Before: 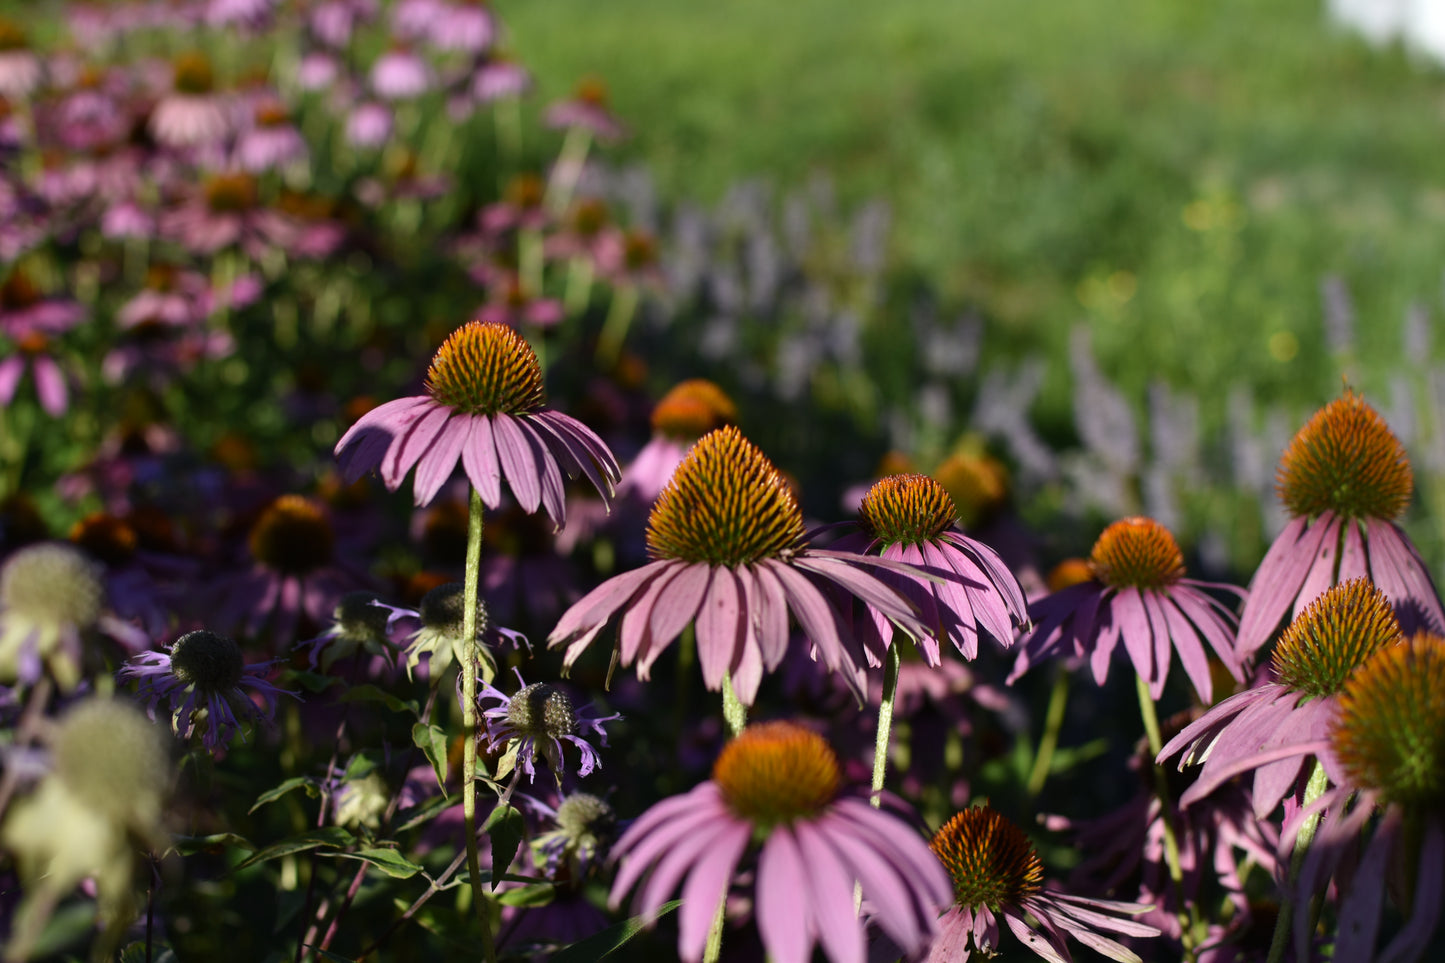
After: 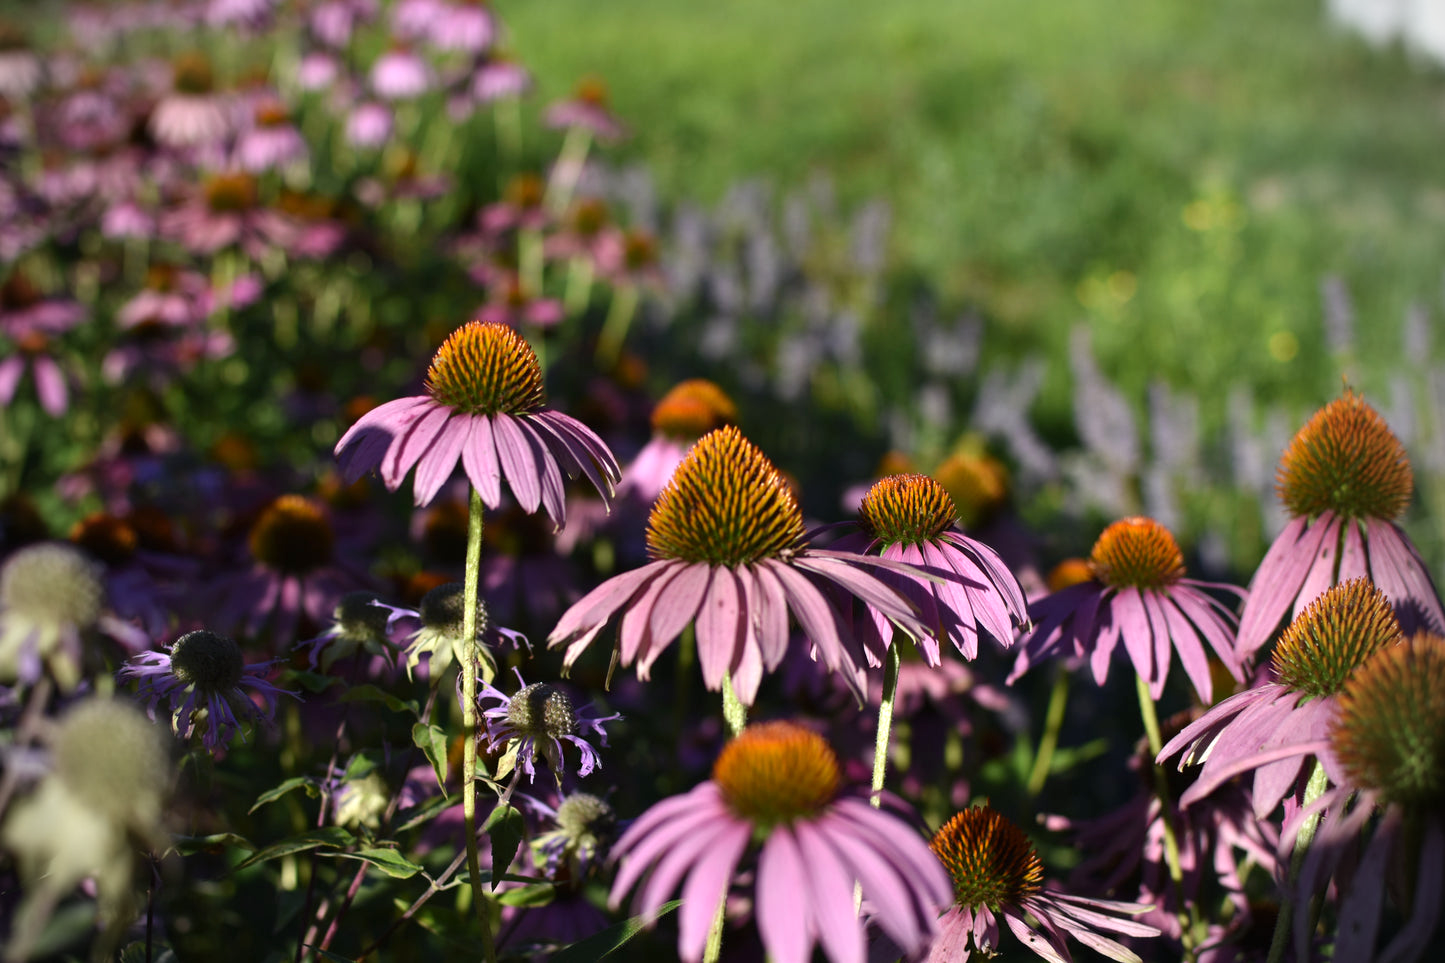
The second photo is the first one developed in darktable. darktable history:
vignetting: on, module defaults
exposure: exposure 0.375 EV, compensate highlight preservation false
